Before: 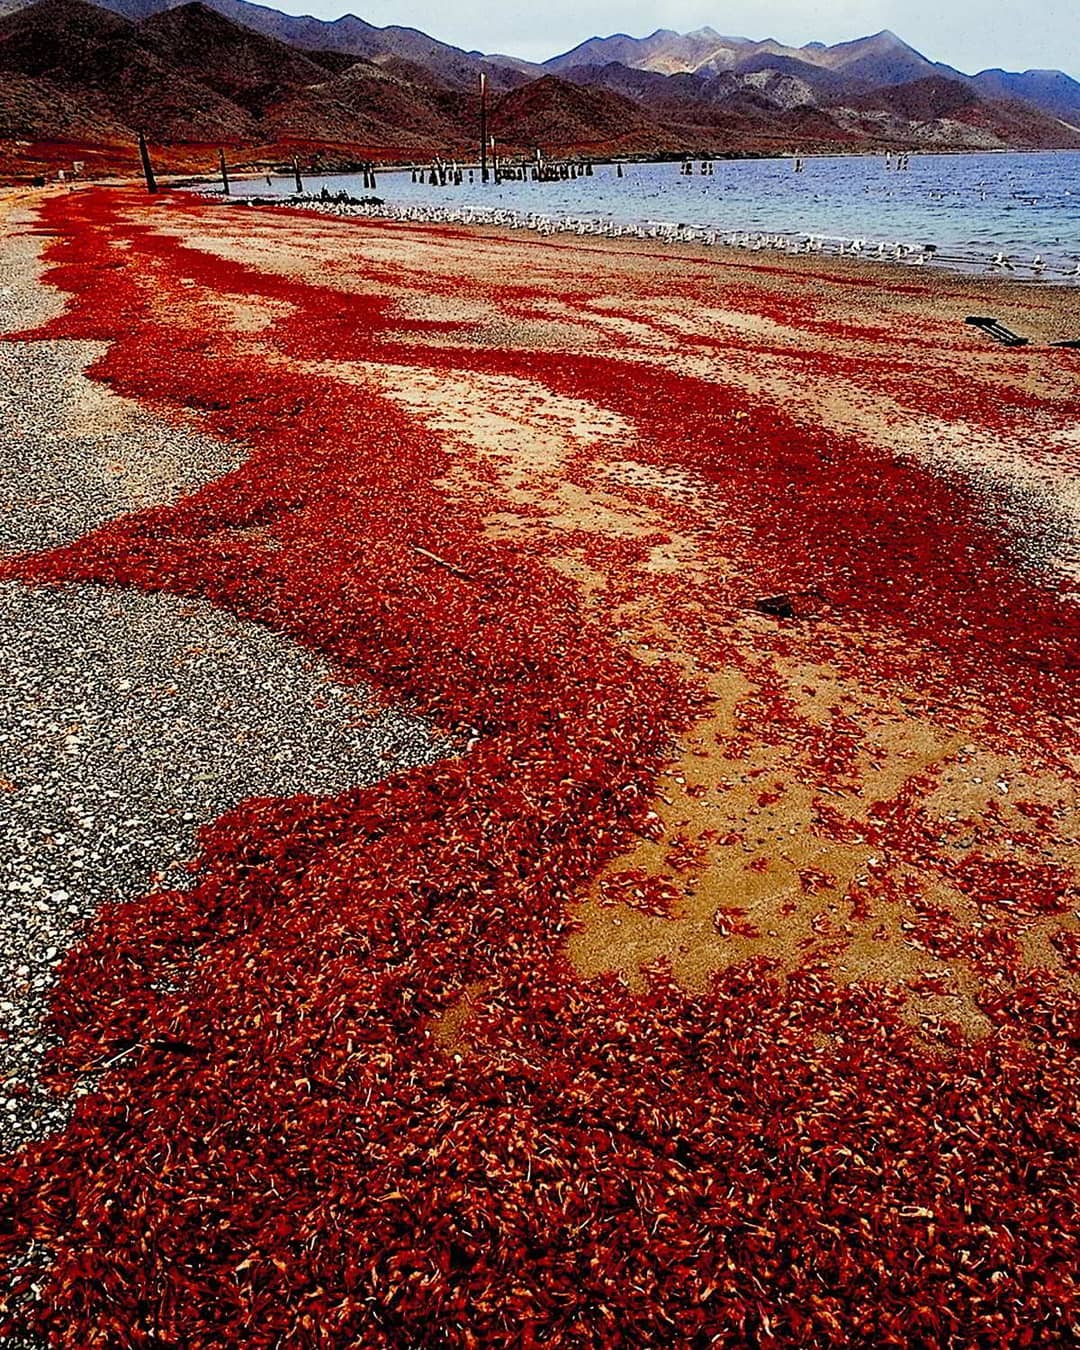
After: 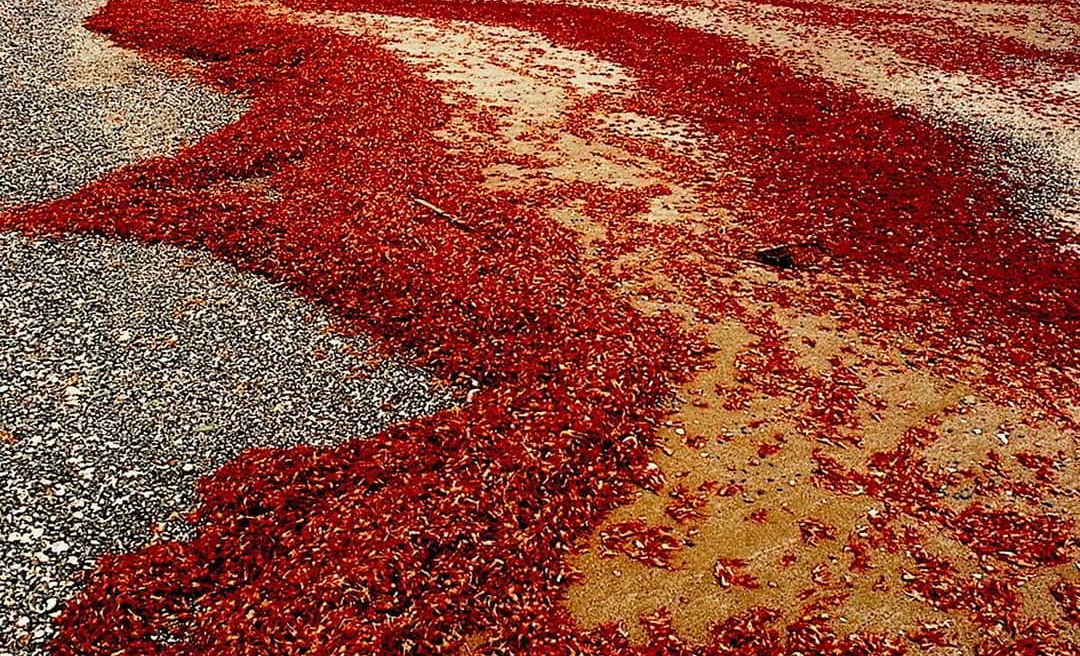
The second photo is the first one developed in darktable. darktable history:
crop and rotate: top 25.89%, bottom 25.485%
